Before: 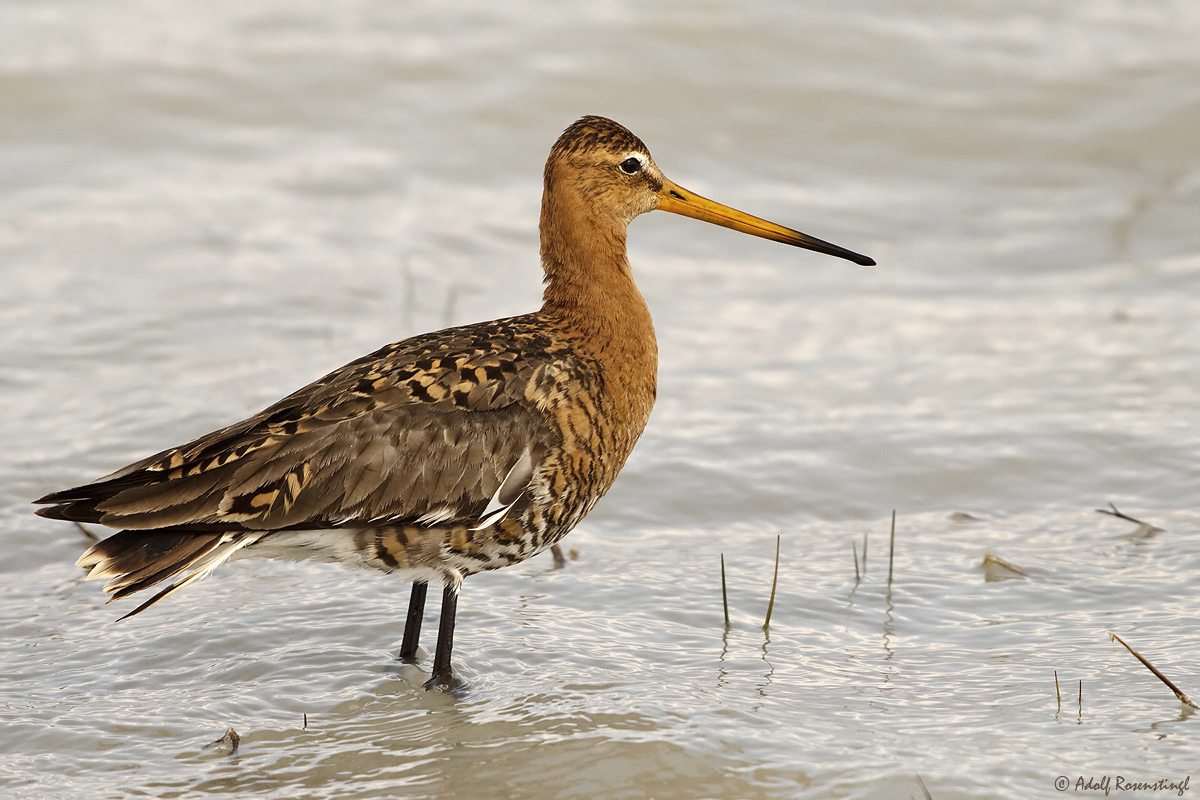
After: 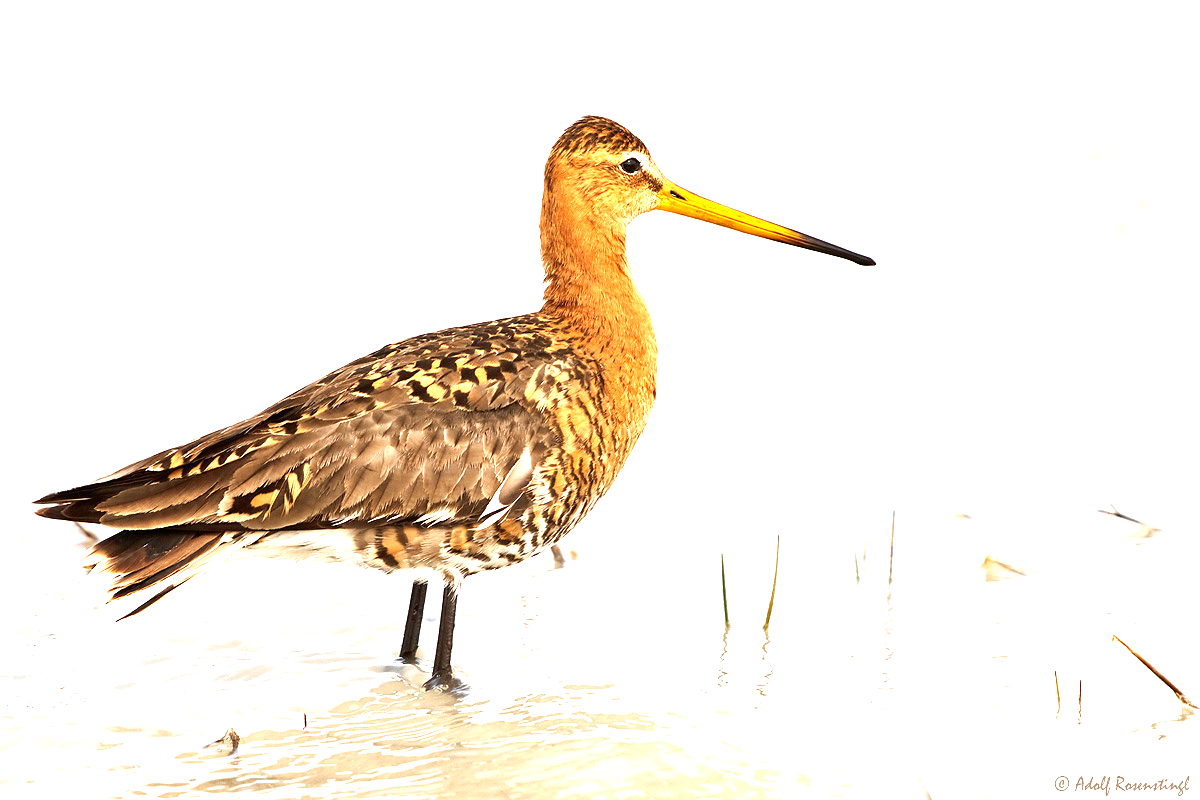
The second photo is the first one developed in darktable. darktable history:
exposure: black level correction 0, exposure 1.741 EV, compensate exposure bias true, compensate highlight preservation false
